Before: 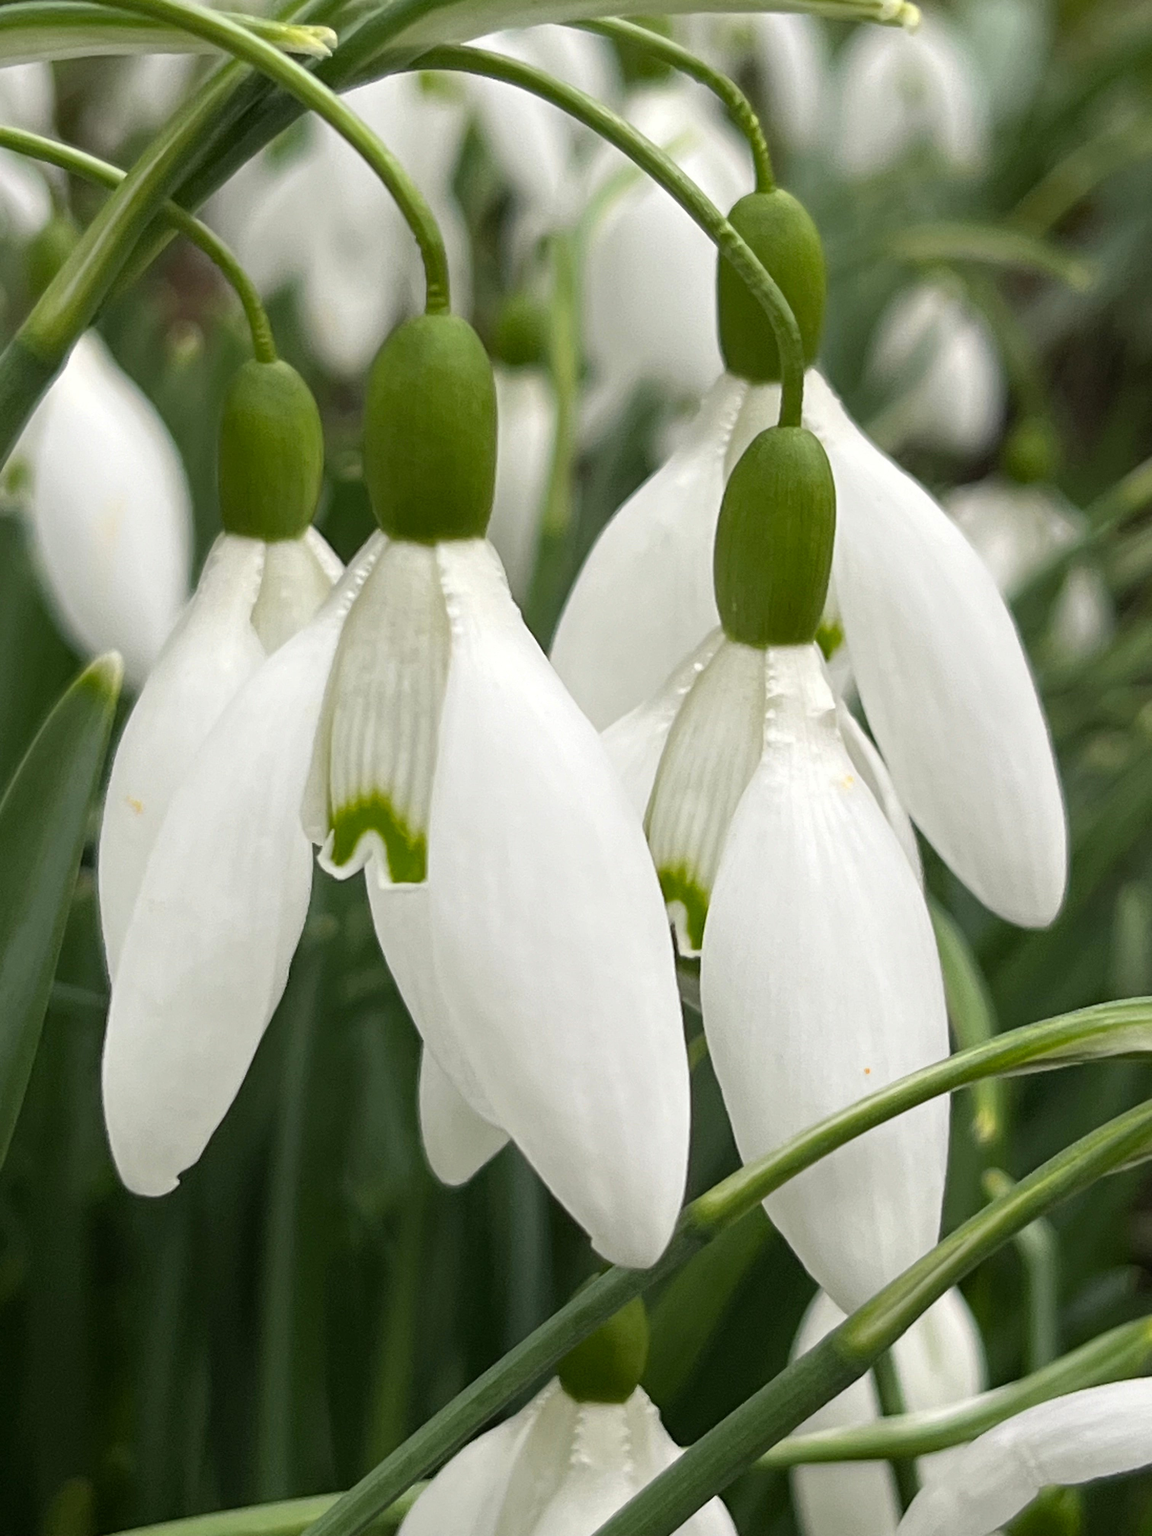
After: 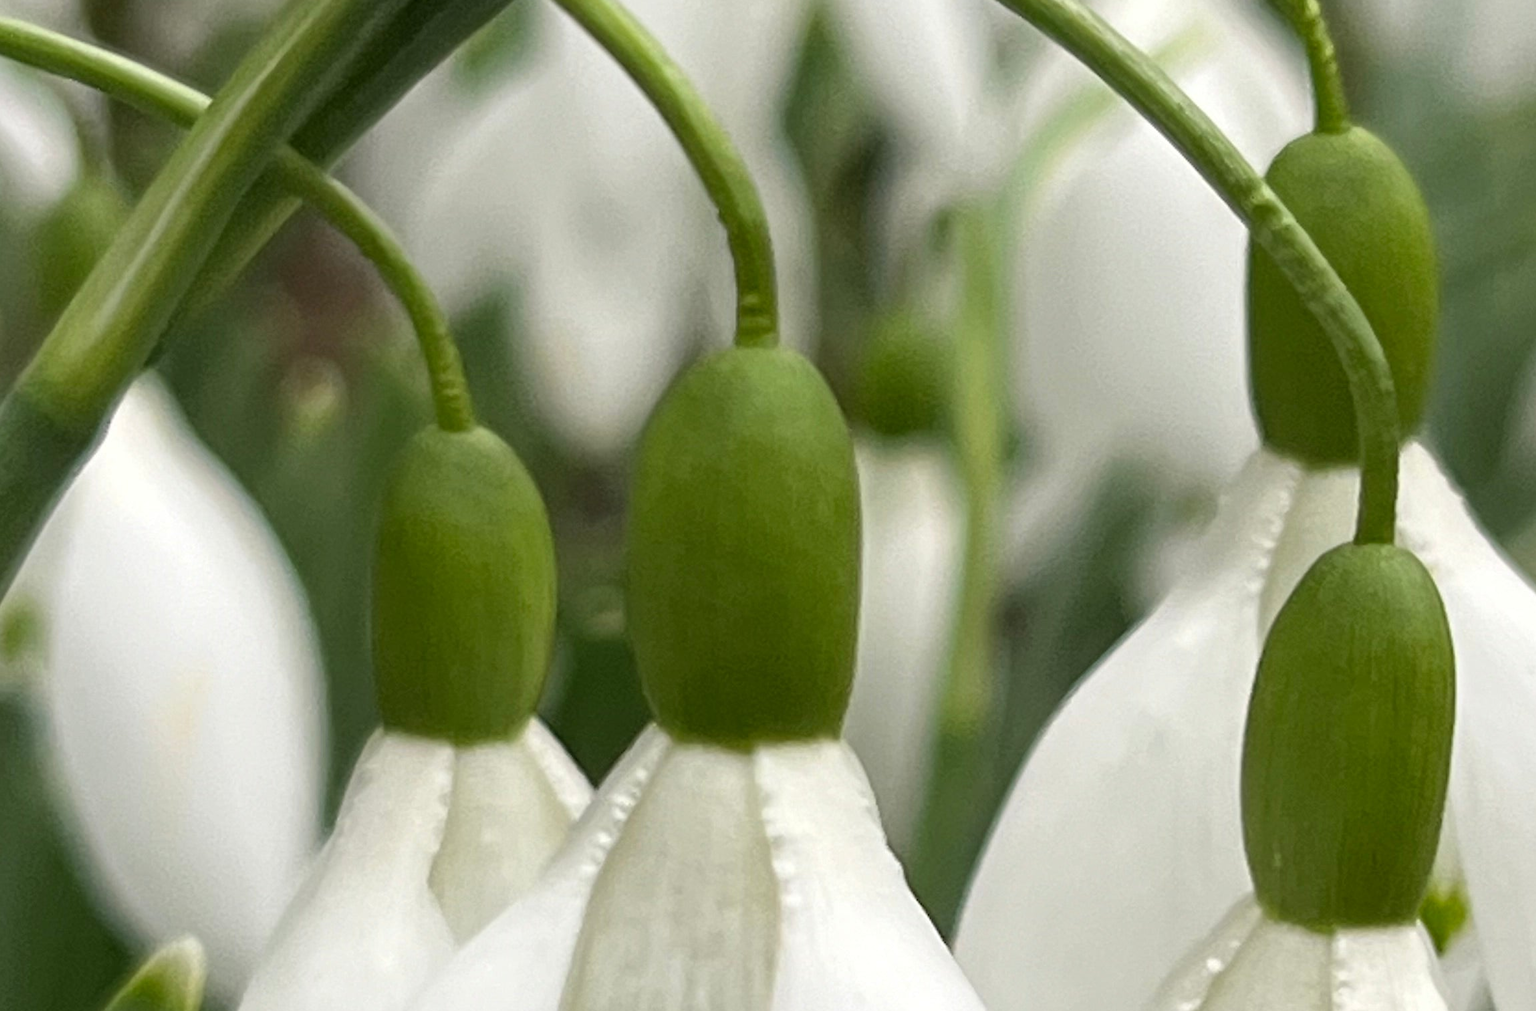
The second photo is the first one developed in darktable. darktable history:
crop: left 0.579%, top 7.631%, right 23.398%, bottom 54.838%
